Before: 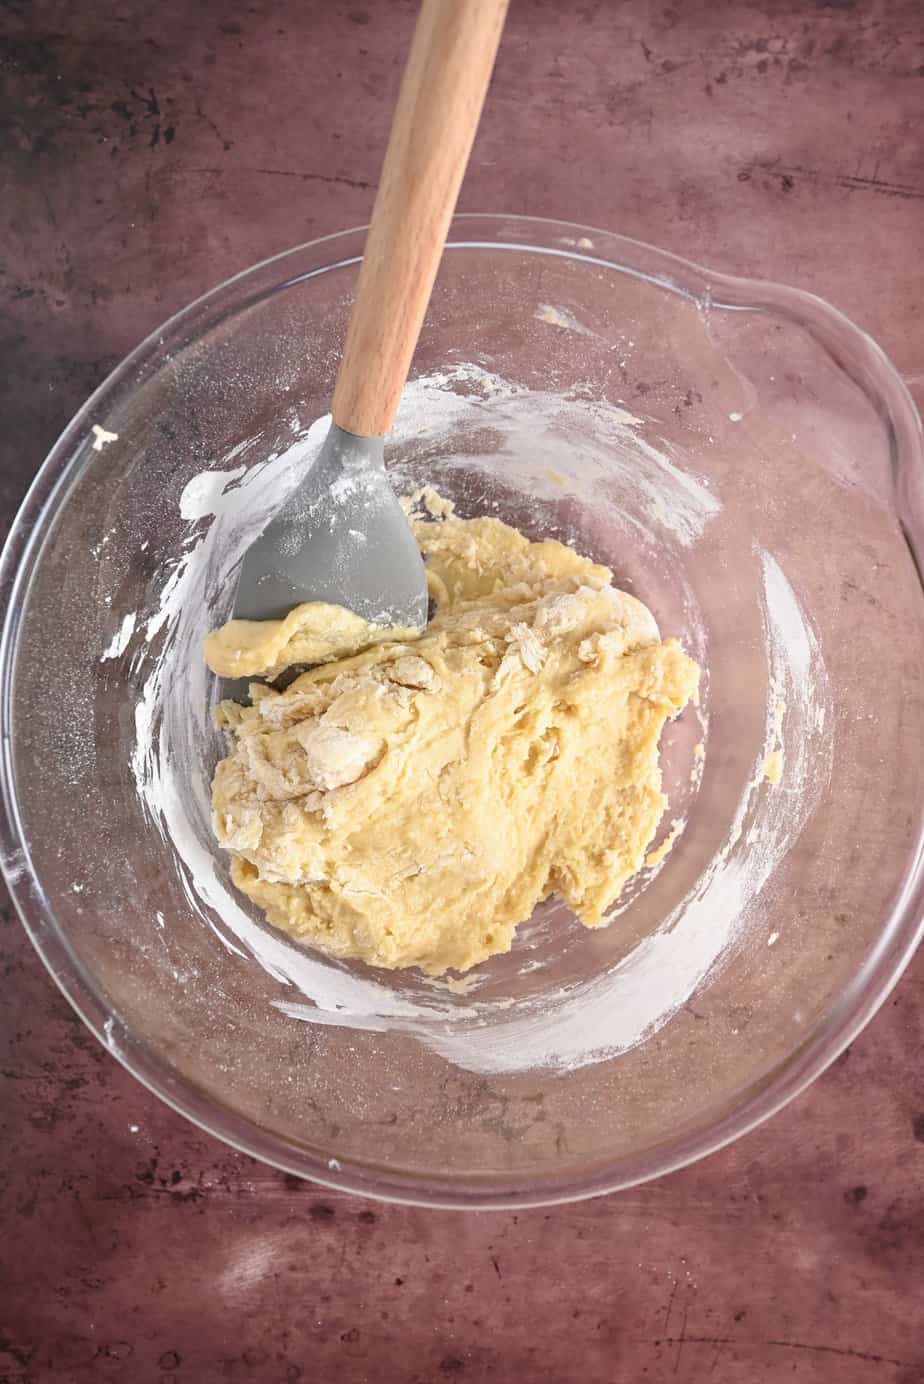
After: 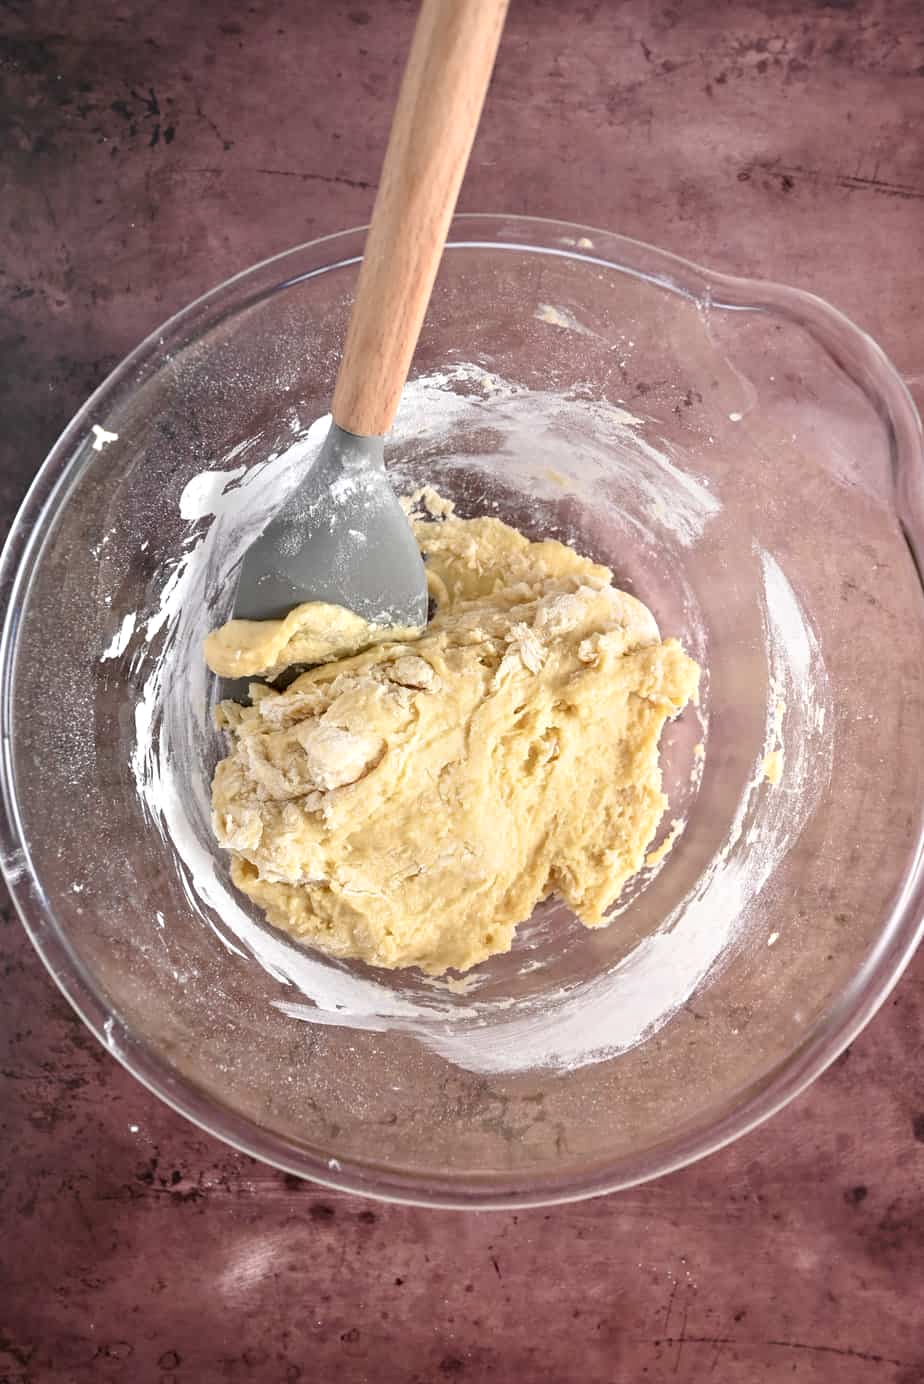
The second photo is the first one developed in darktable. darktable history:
contrast equalizer: octaves 7, y [[0.535, 0.543, 0.548, 0.548, 0.542, 0.532], [0.5 ×6], [0.5 ×6], [0 ×6], [0 ×6]]
